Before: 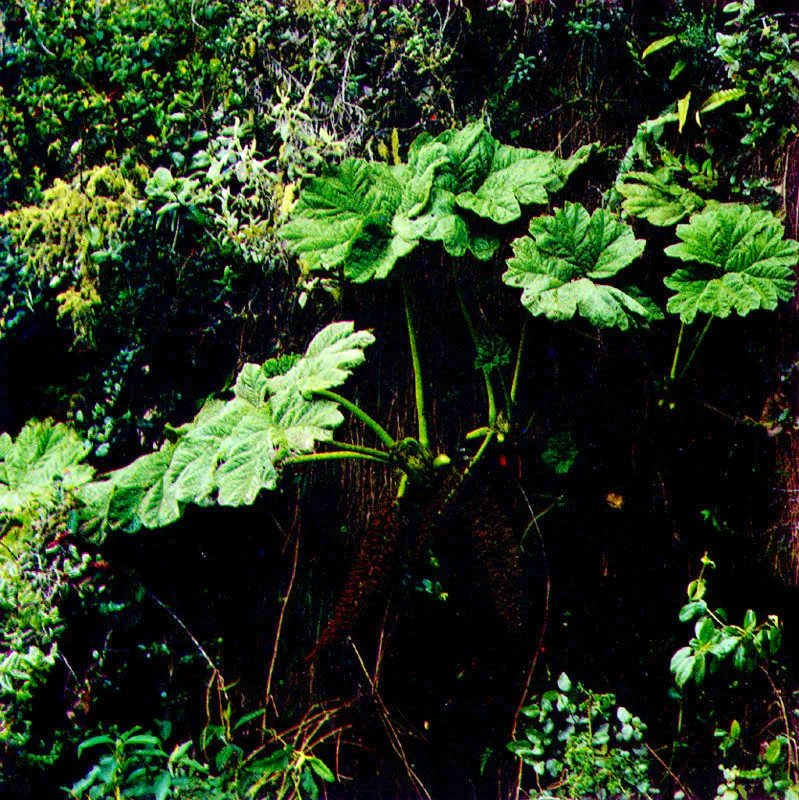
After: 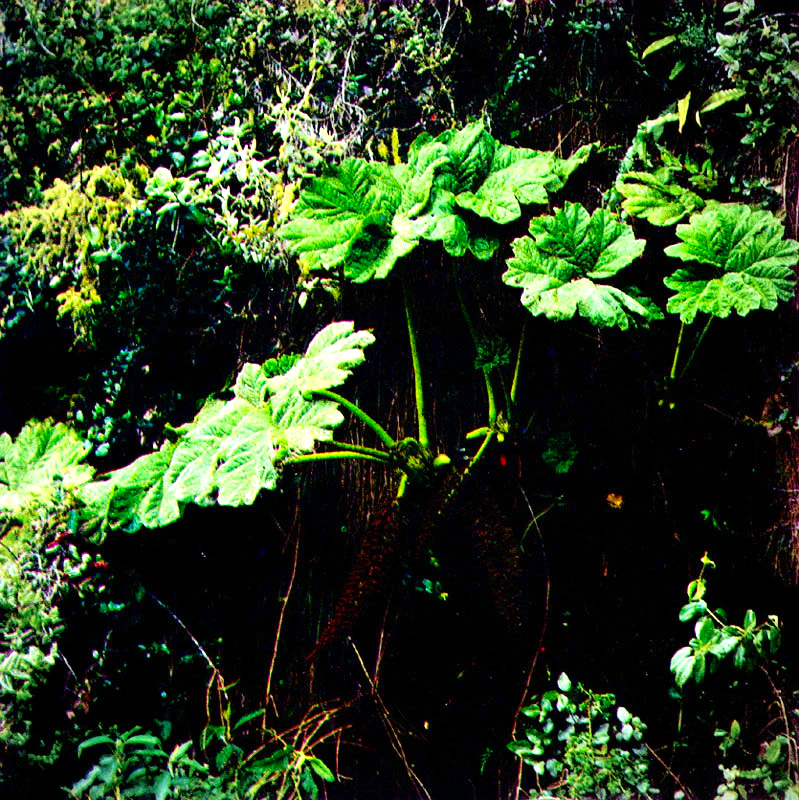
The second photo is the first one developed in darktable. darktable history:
vignetting: brightness -0.407, saturation -0.292, automatic ratio true, unbound false
contrast brightness saturation: contrast 0.042, saturation 0.155
tone equalizer: -8 EV -0.75 EV, -7 EV -0.687 EV, -6 EV -0.607 EV, -5 EV -0.37 EV, -3 EV 0.401 EV, -2 EV 0.6 EV, -1 EV 0.698 EV, +0 EV 0.732 EV
